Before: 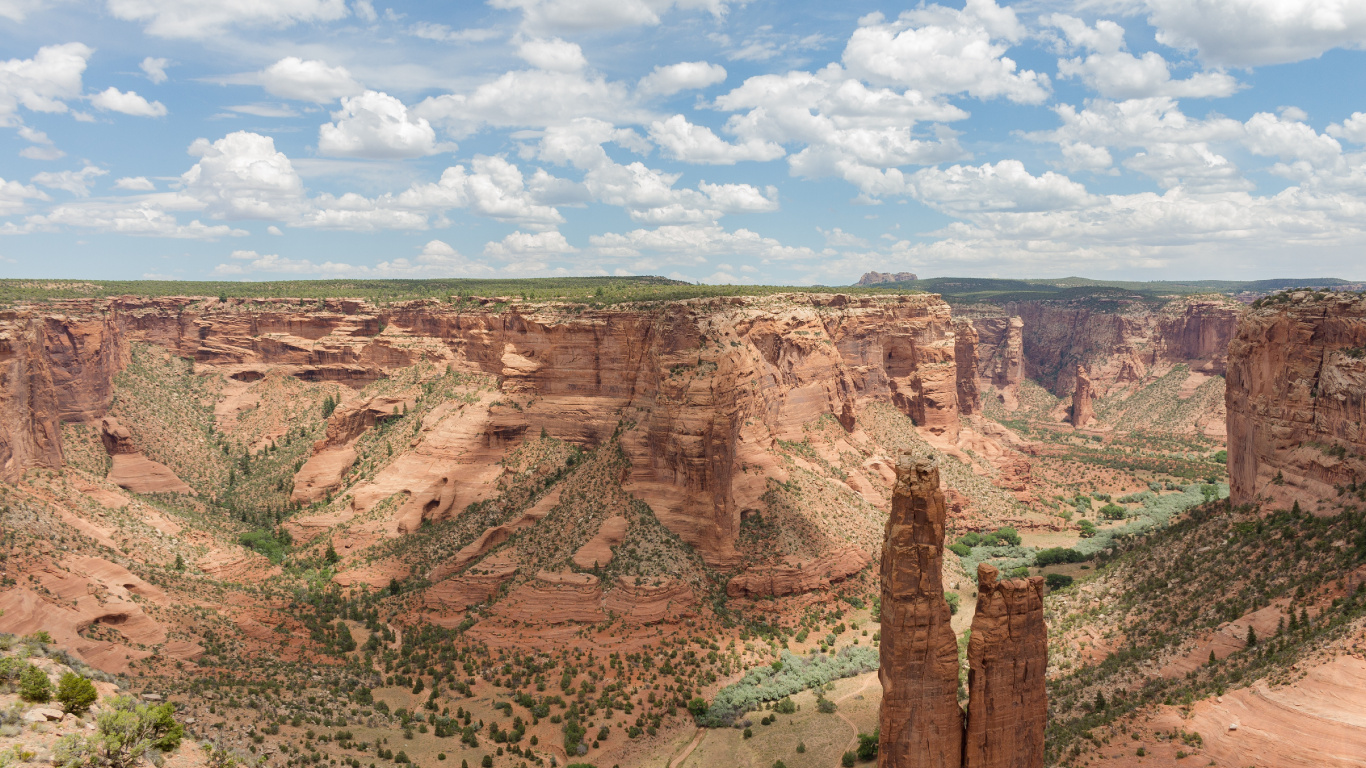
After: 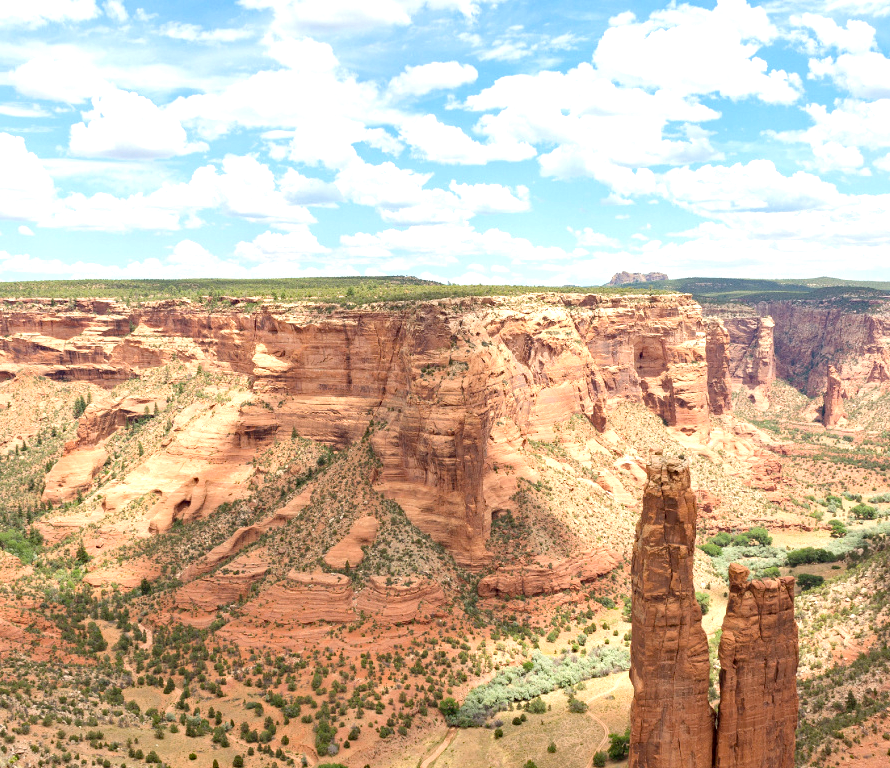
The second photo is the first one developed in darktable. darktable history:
haze removal: strength 0.292, distance 0.251, compatibility mode true, adaptive false
exposure: black level correction 0, exposure 1 EV, compensate highlight preservation false
crop and rotate: left 18.263%, right 16.511%
